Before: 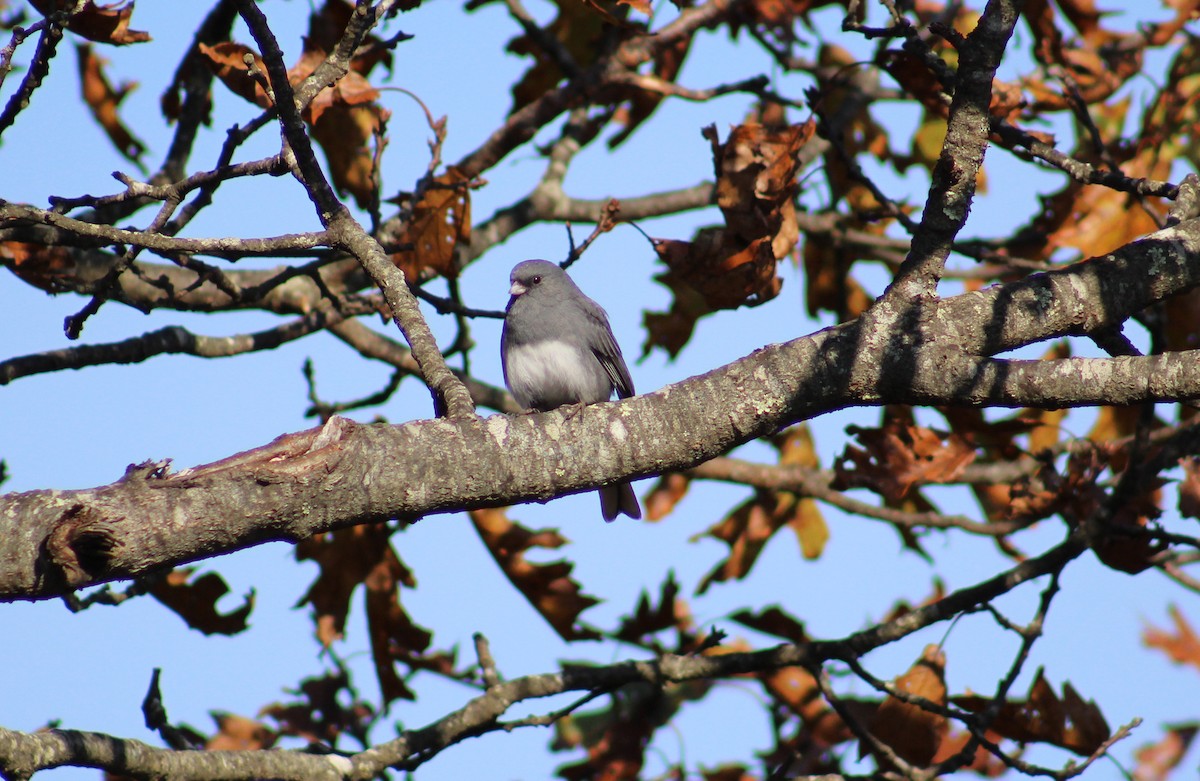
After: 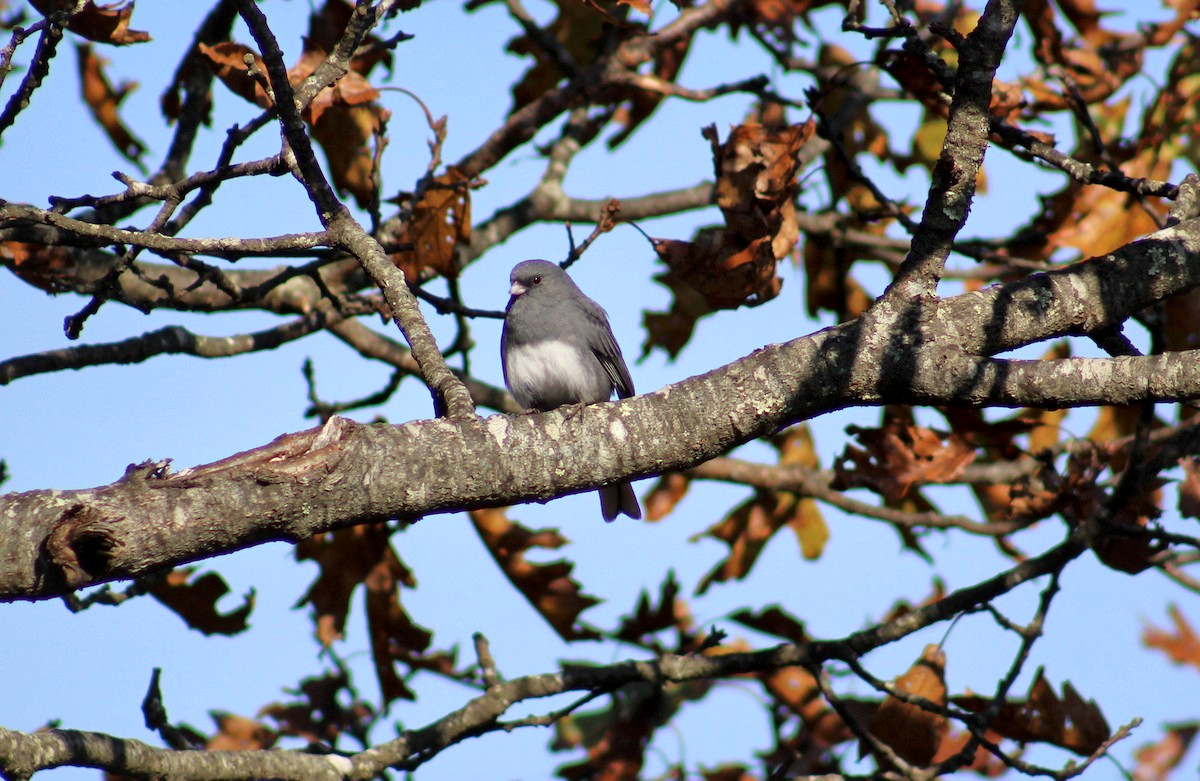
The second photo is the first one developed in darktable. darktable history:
white balance: red 1, blue 1
local contrast: mode bilateral grid, contrast 20, coarseness 50, detail 159%, midtone range 0.2
